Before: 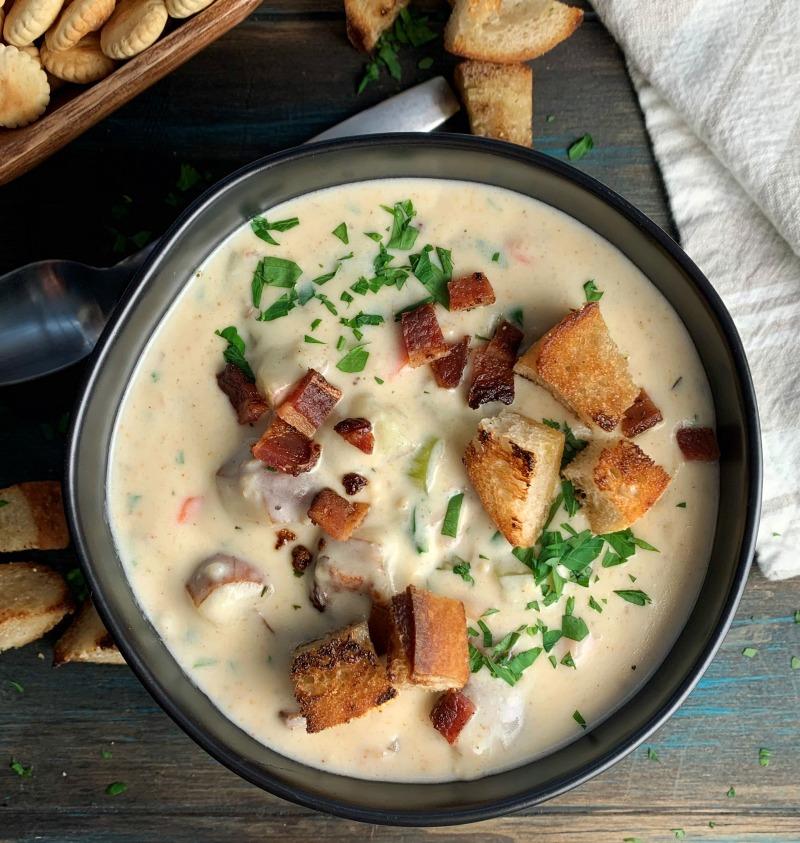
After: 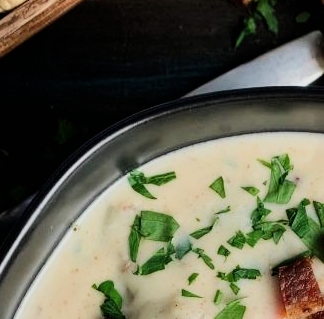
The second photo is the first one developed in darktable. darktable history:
crop: left 15.452%, top 5.459%, right 43.956%, bottom 56.62%
shadows and highlights: shadows 49, highlights -41, soften with gaussian
filmic rgb: black relative exposure -7.5 EV, white relative exposure 5 EV, hardness 3.31, contrast 1.3, contrast in shadows safe
